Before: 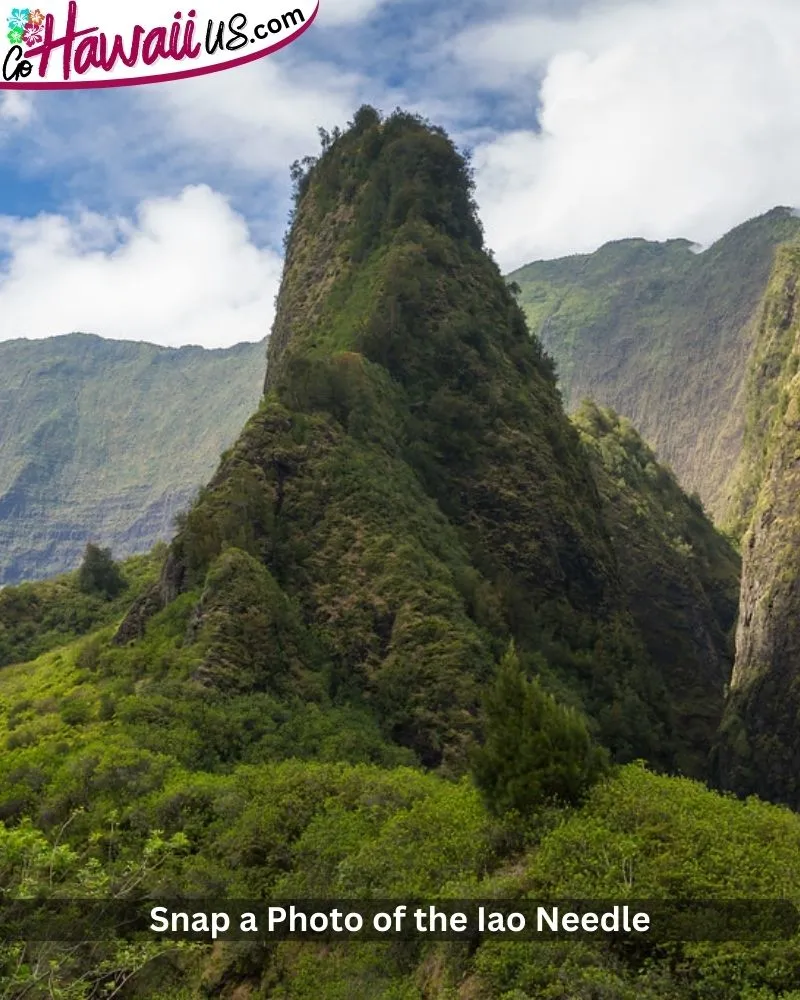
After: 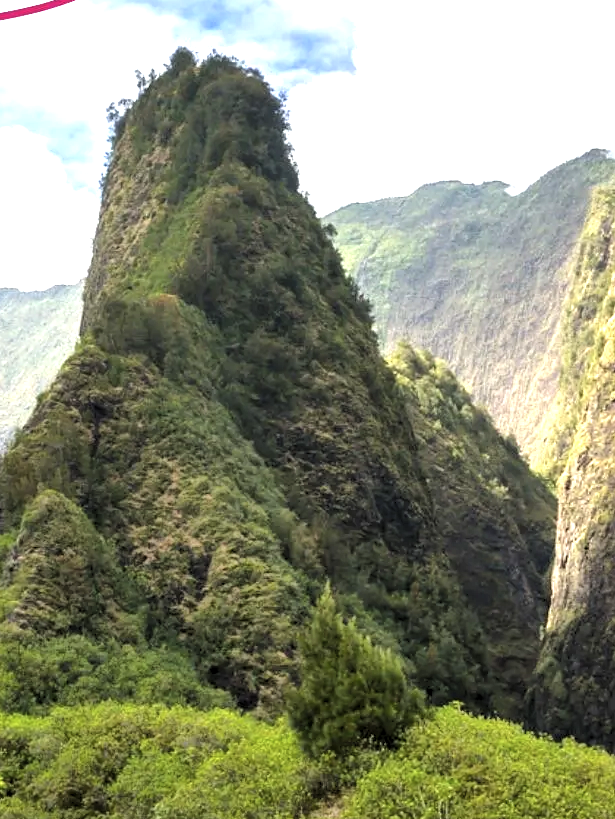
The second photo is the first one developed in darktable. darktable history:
crop: left 23.095%, top 5.827%, bottom 11.854%
exposure: exposure 0.77 EV, compensate highlight preservation false
levels: levels [0.055, 0.477, 0.9]
shadows and highlights: radius 110.86, shadows 51.09, white point adjustment 9.16, highlights -4.17, highlights color adjustment 32.2%, soften with gaussian
